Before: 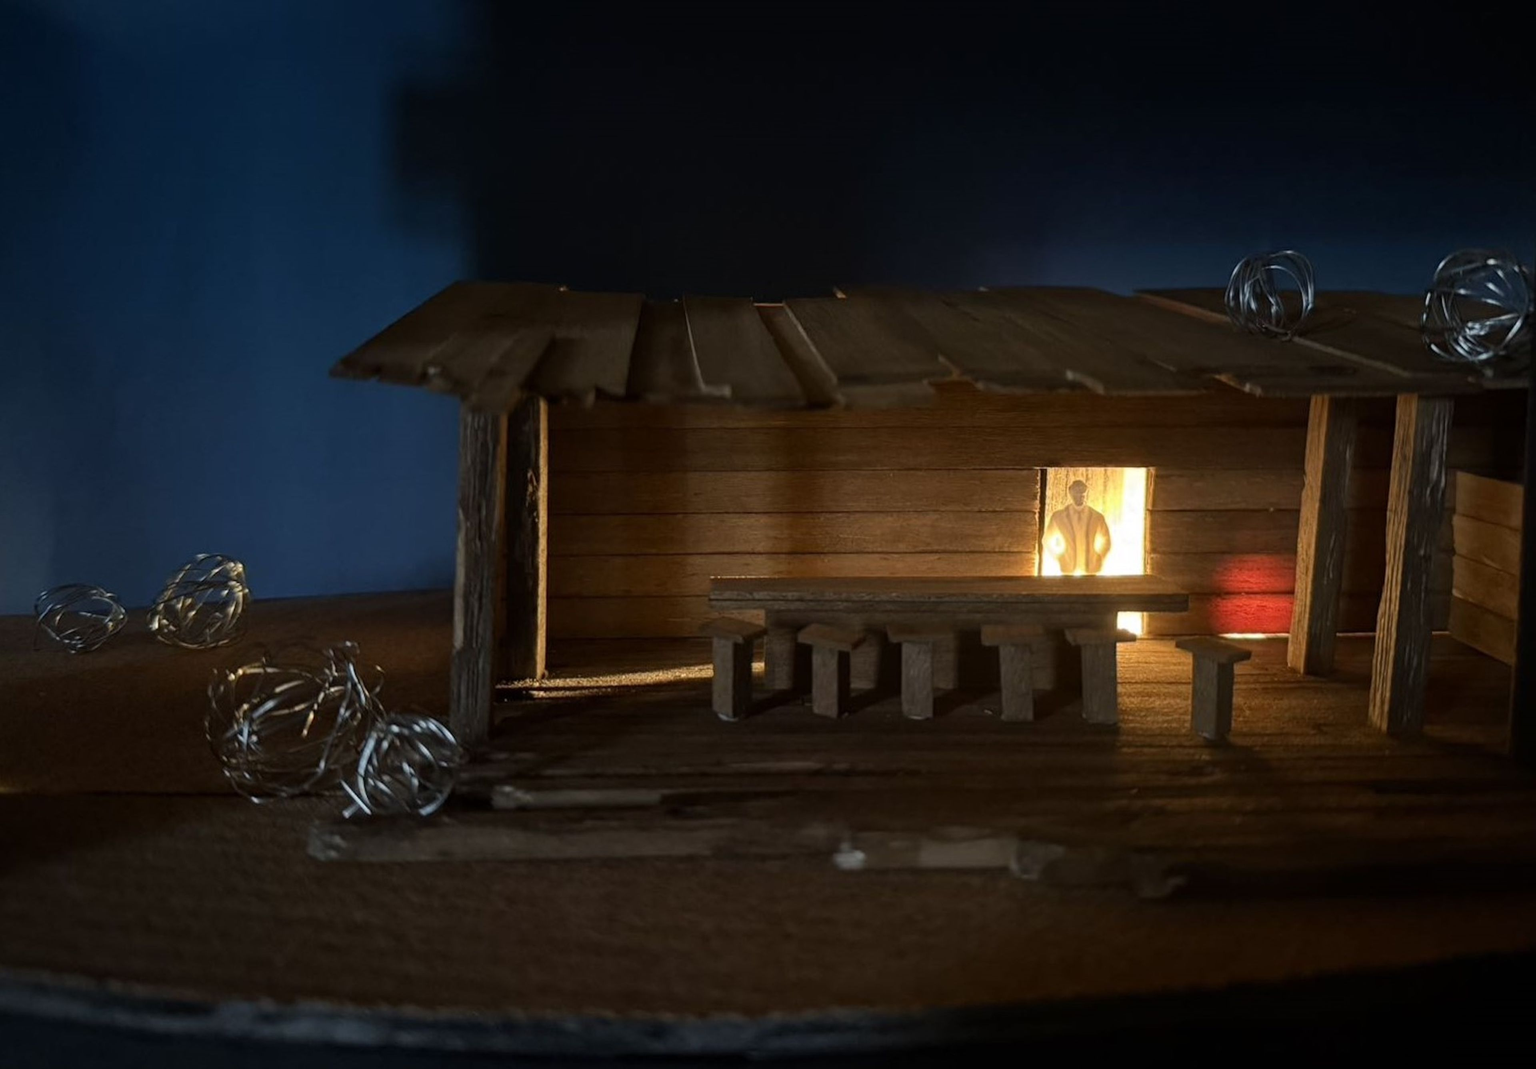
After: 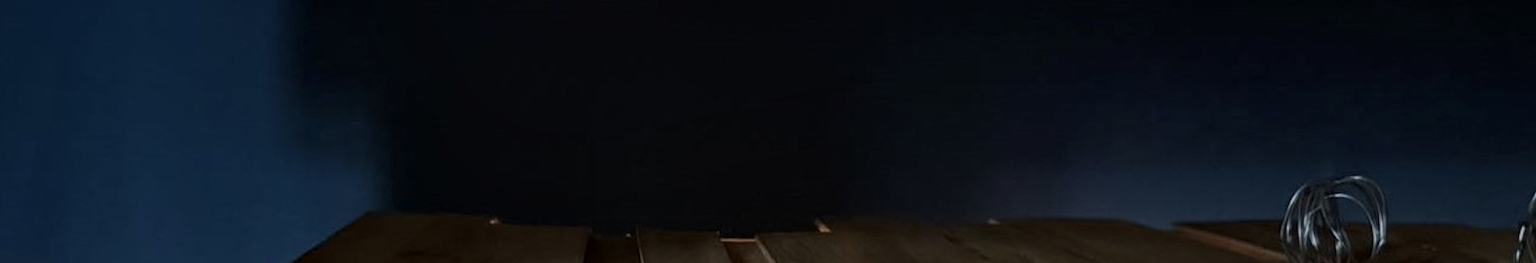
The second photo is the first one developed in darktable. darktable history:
local contrast: on, module defaults
crop and rotate: left 9.631%, top 9.641%, right 6.213%, bottom 69.612%
levels: levels [0, 0.51, 1]
